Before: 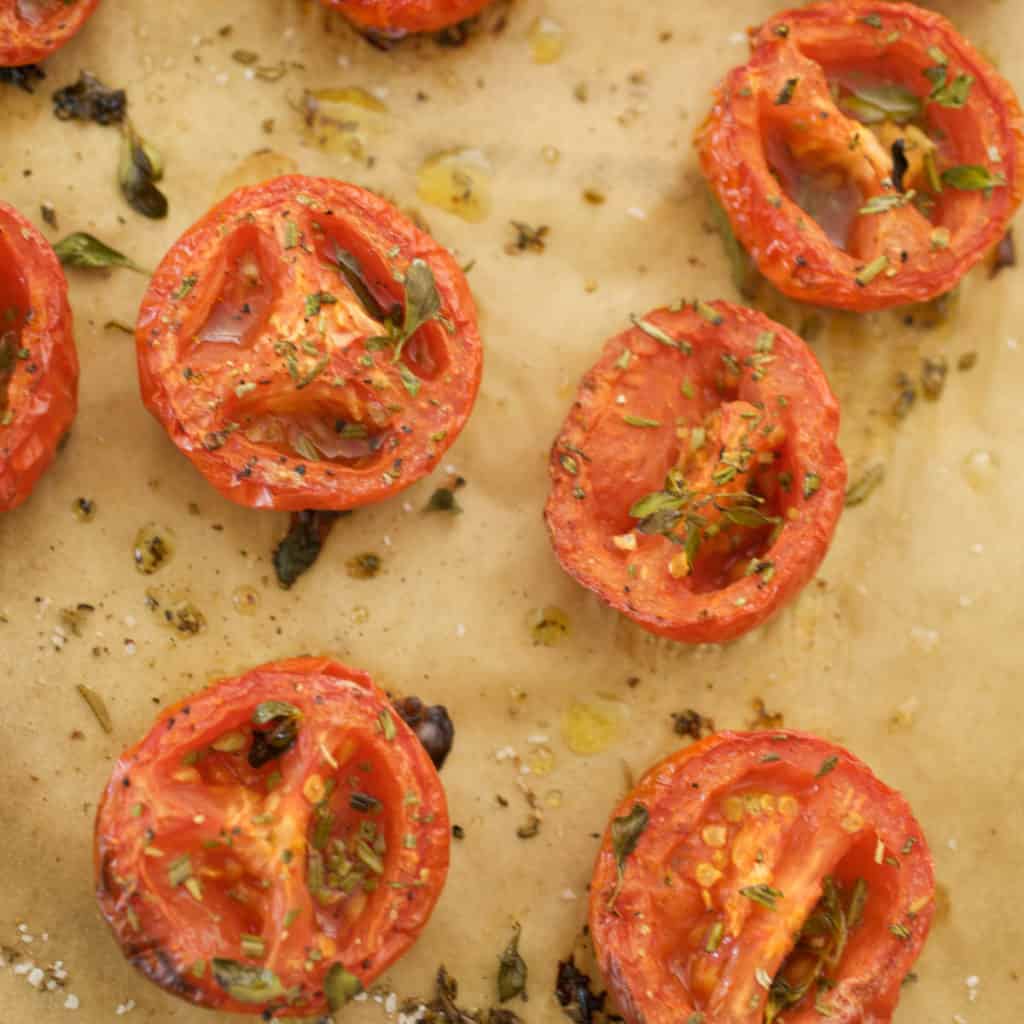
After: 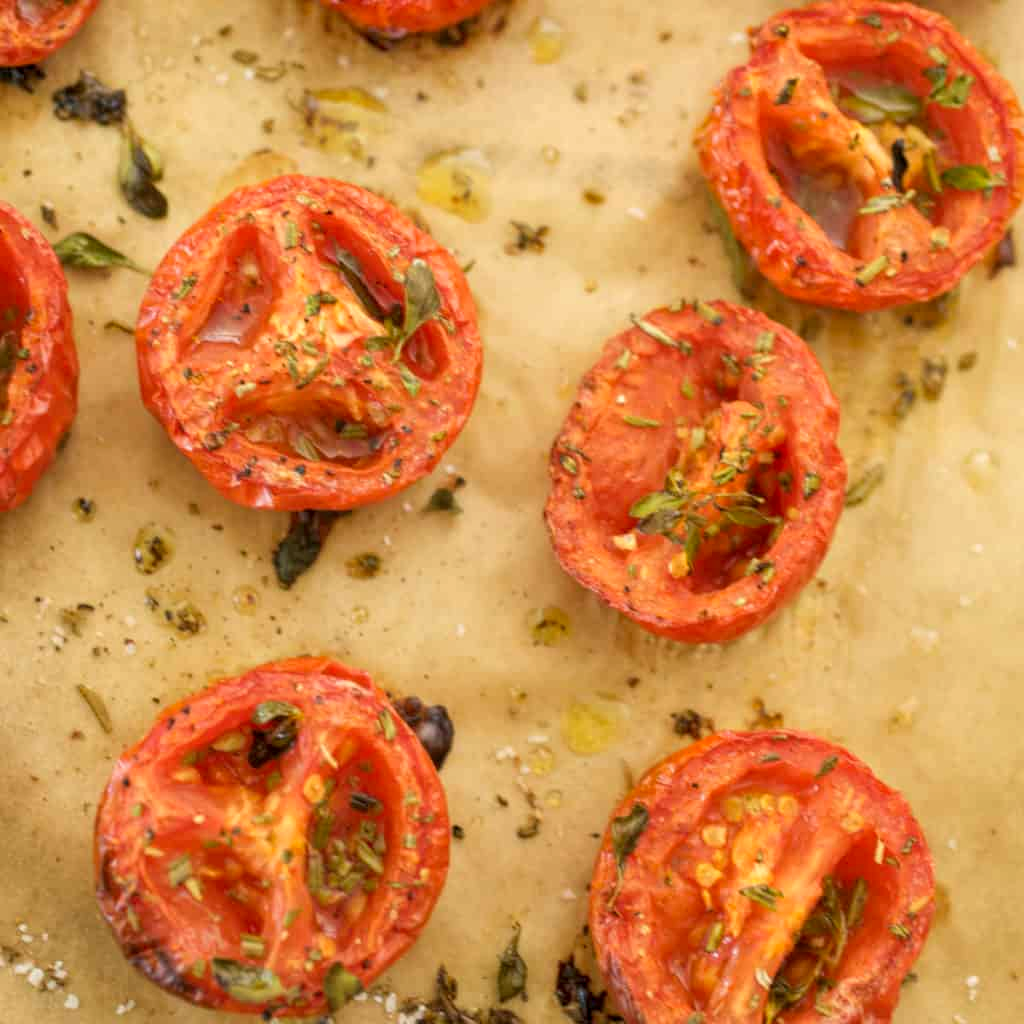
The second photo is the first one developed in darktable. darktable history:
contrast brightness saturation: contrast 0.03, brightness 0.06, saturation 0.123
local contrast: on, module defaults
